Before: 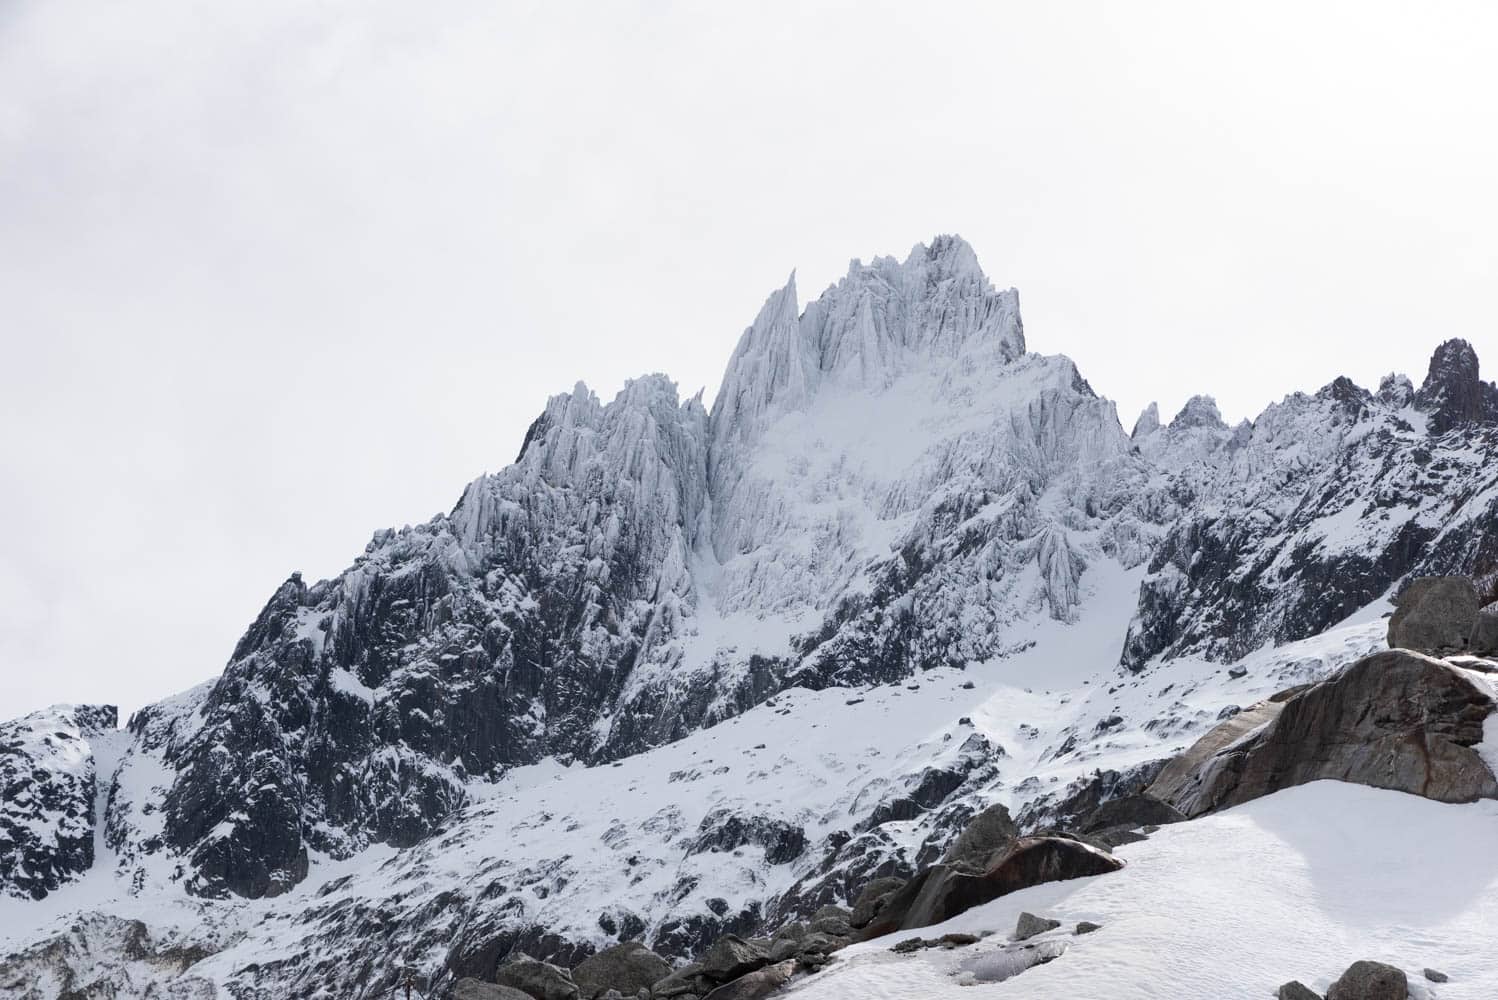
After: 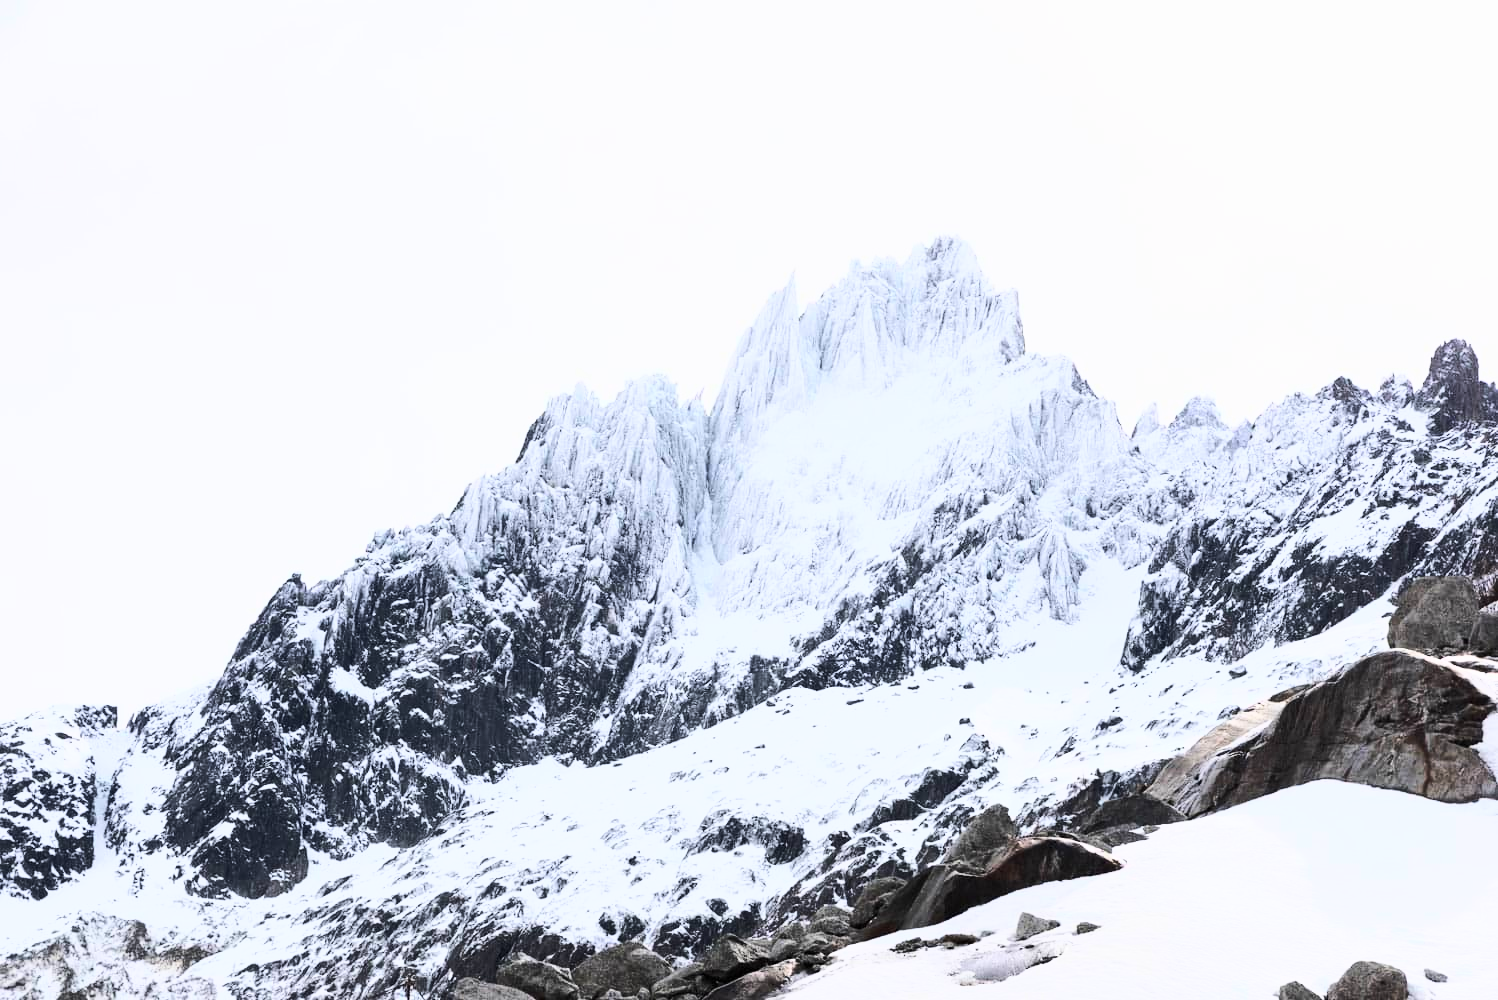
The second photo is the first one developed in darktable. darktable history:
tone equalizer: -8 EV -0.75 EV, -7 EV -0.7 EV, -6 EV -0.6 EV, -5 EV -0.4 EV, -3 EV 0.4 EV, -2 EV 0.6 EV, -1 EV 0.7 EV, +0 EV 0.75 EV, edges refinement/feathering 500, mask exposure compensation -1.57 EV, preserve details no
base curve: curves: ch0 [(0, 0) (0.025, 0.046) (0.112, 0.277) (0.467, 0.74) (0.814, 0.929) (1, 0.942)]
